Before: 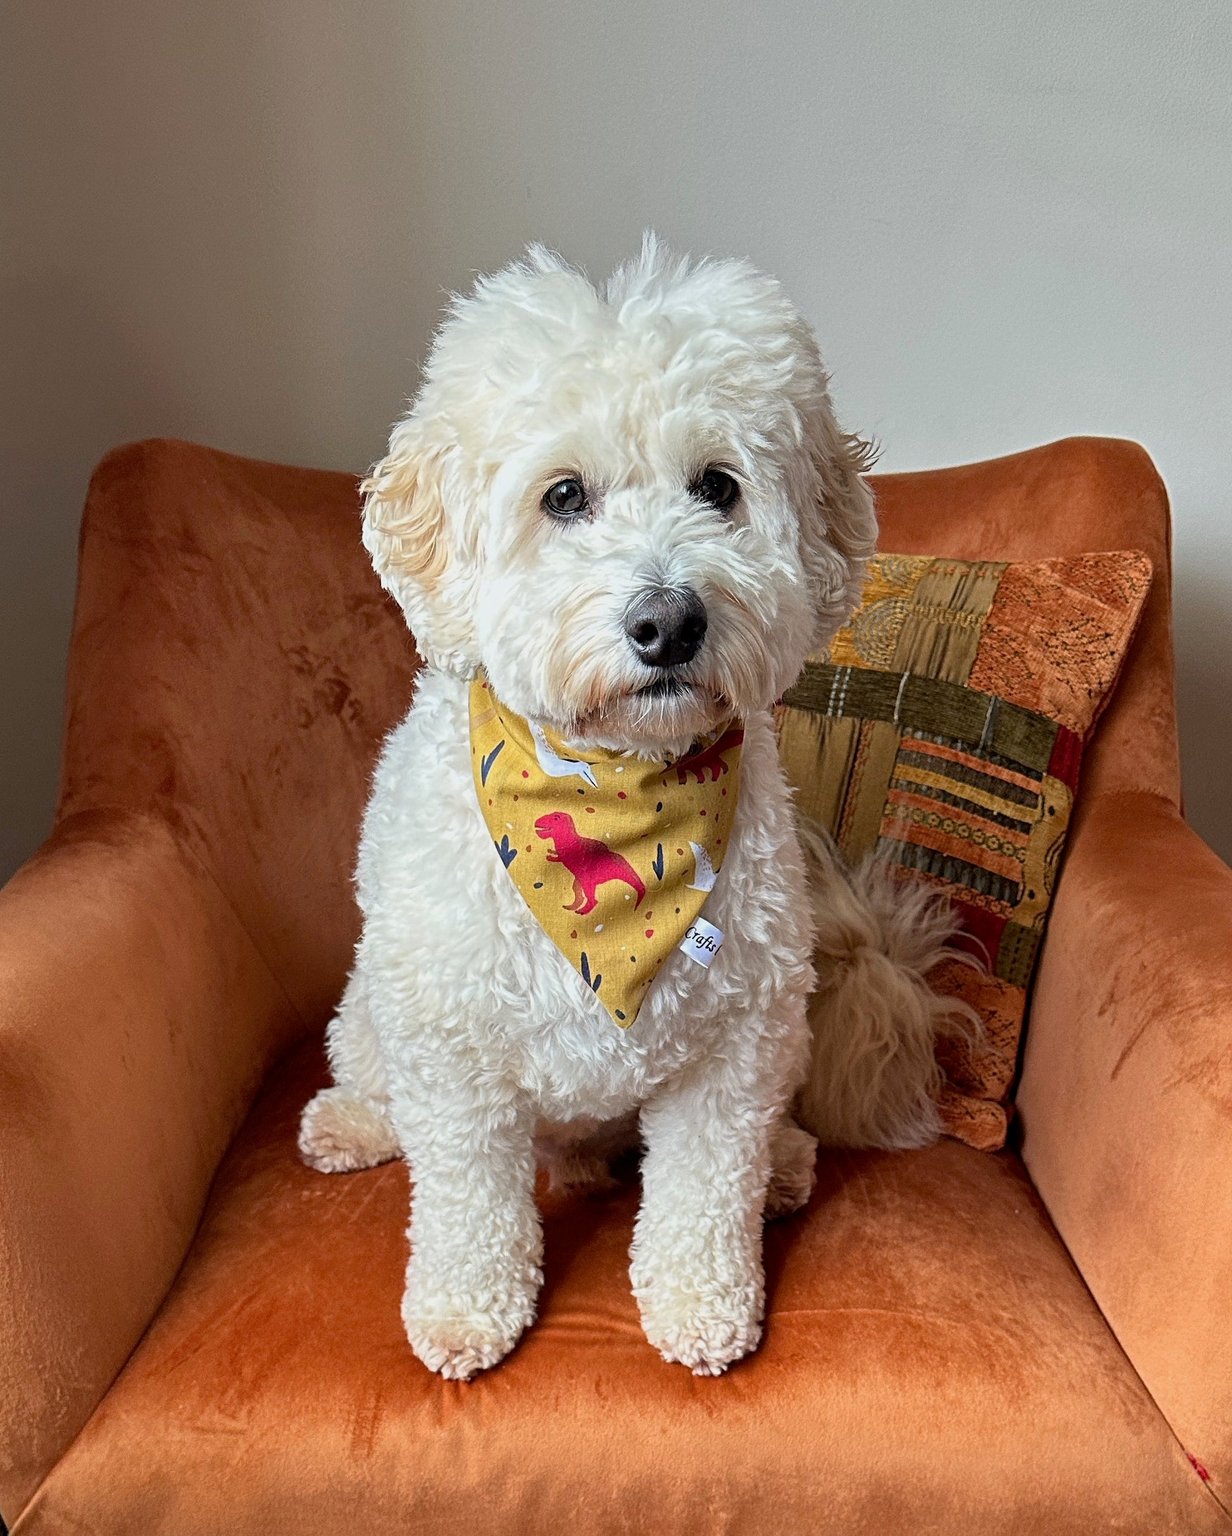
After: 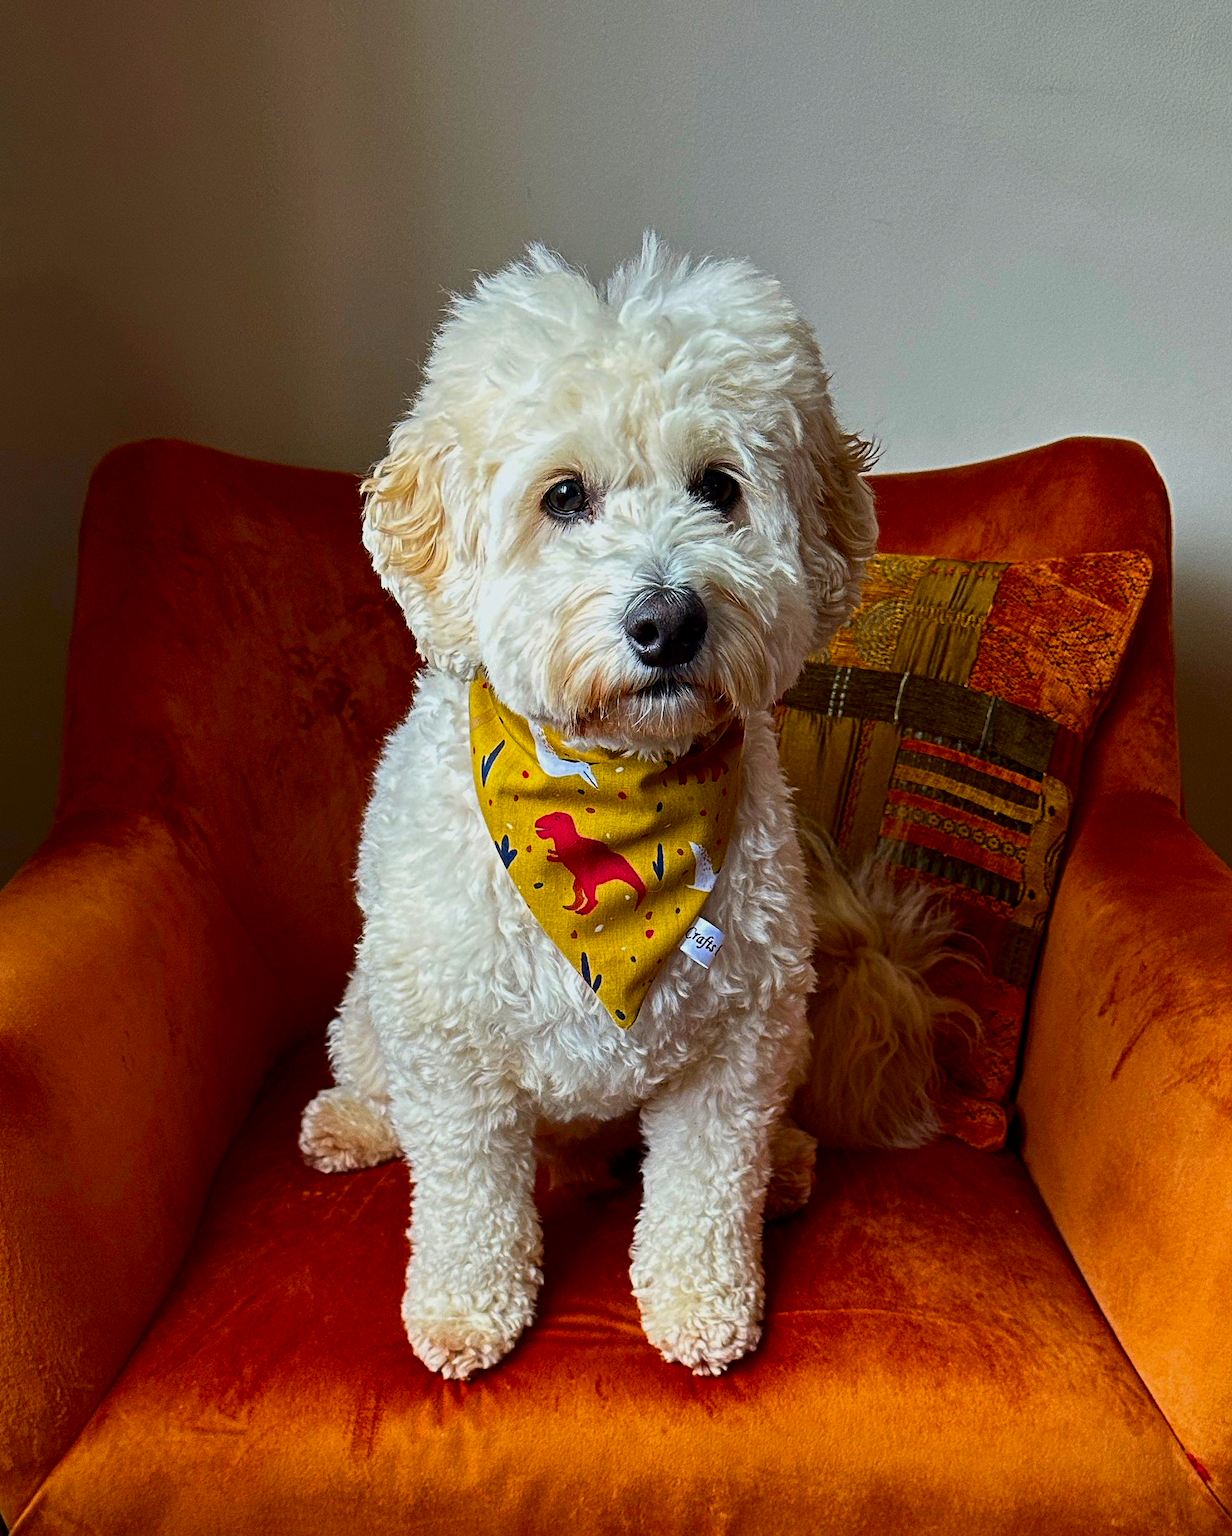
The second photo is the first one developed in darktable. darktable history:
tone equalizer: on, module defaults
contrast brightness saturation: contrast 0.1, brightness -0.26, saturation 0.14
color balance rgb: perceptual saturation grading › global saturation 30%, global vibrance 20%
